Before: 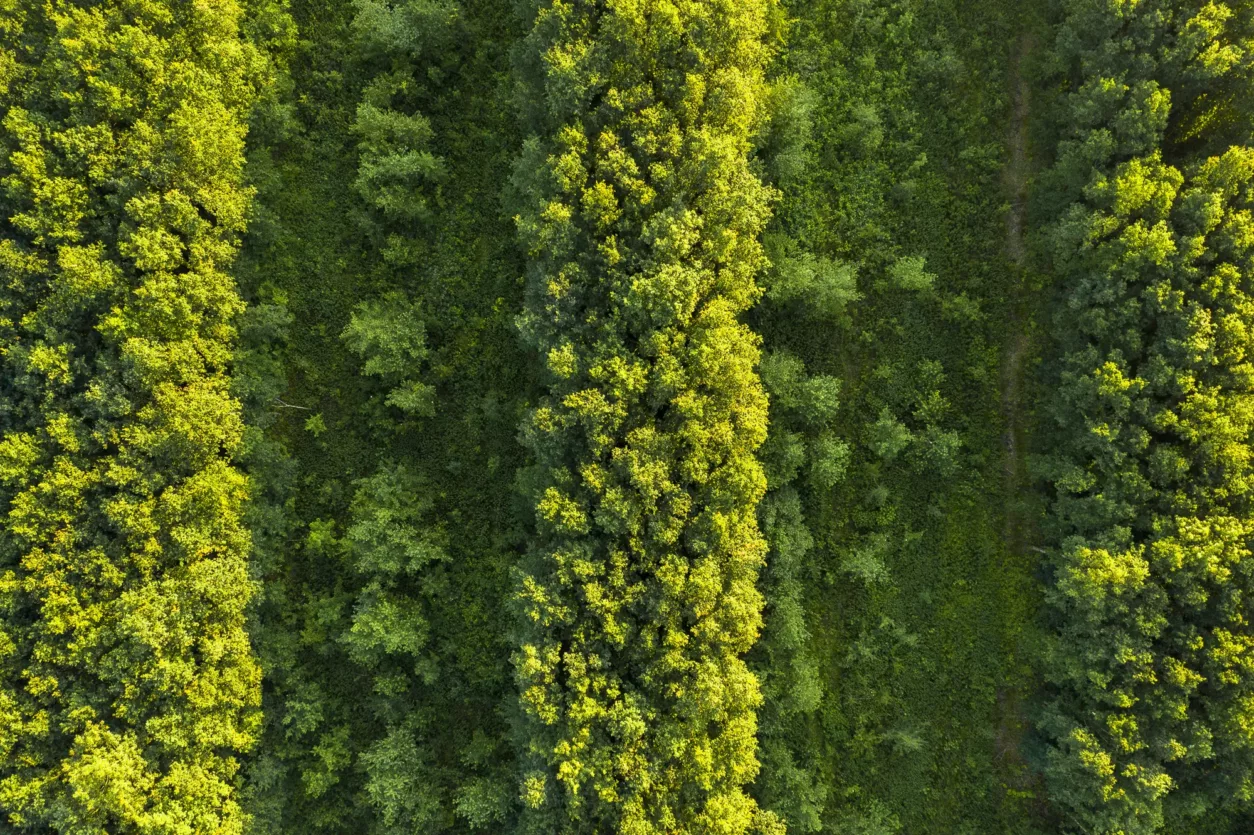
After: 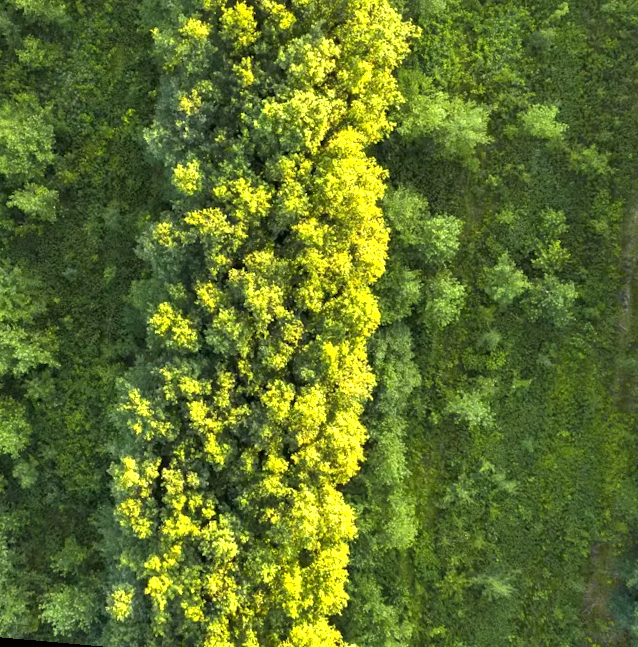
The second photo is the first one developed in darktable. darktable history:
crop: left 31.379%, top 24.658%, right 20.326%, bottom 6.628%
shadows and highlights: white point adjustment -3.64, highlights -63.34, highlights color adjustment 42%, soften with gaussian
rotate and perspective: rotation 5.12°, automatic cropping off
exposure: black level correction 0, exposure 1.1 EV, compensate exposure bias true, compensate highlight preservation false
